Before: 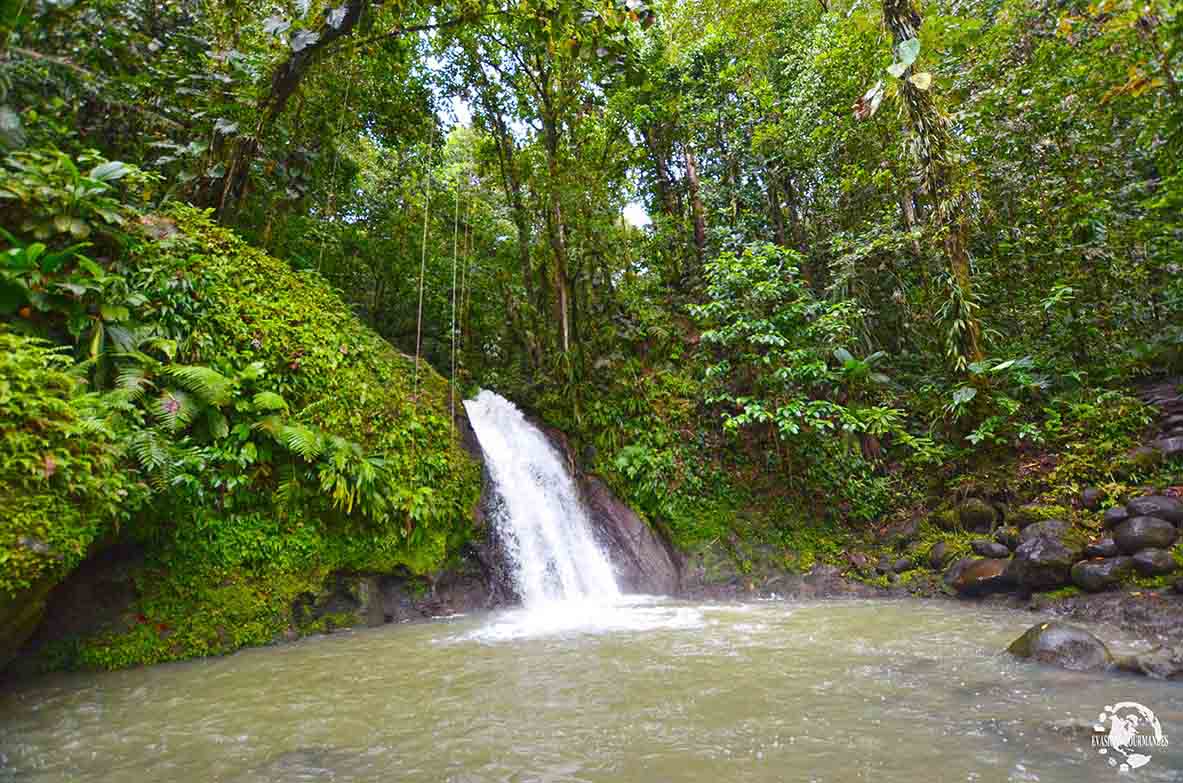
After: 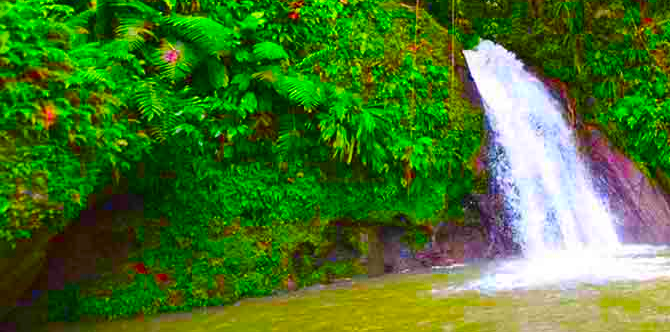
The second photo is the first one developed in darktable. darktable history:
crop: top 44.78%, right 43.318%, bottom 12.808%
color correction: highlights b* -0.056, saturation 2.99
